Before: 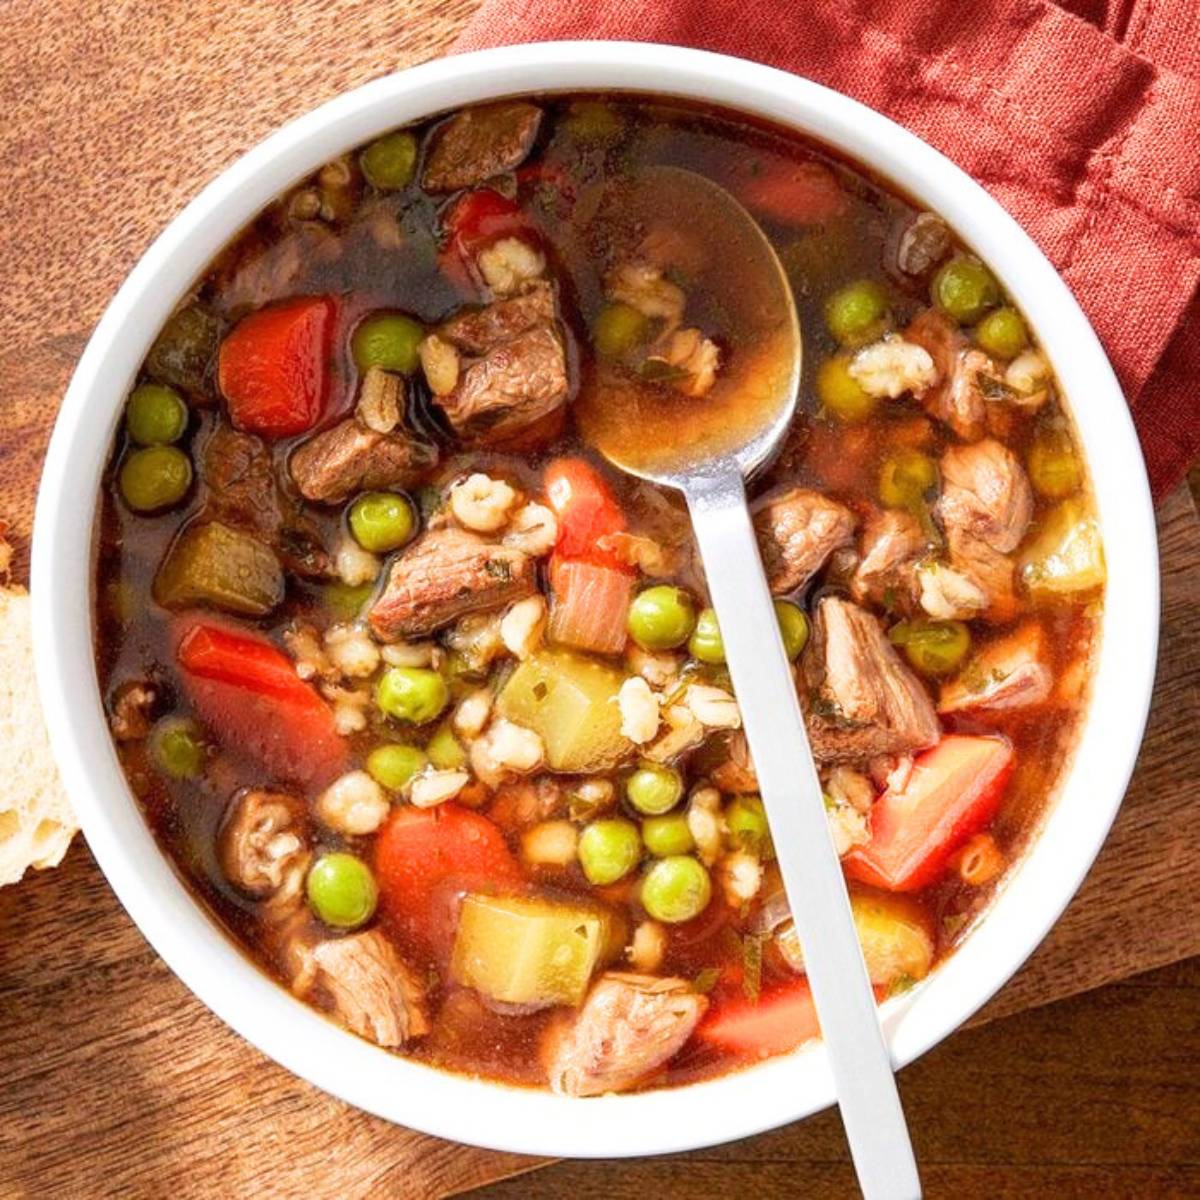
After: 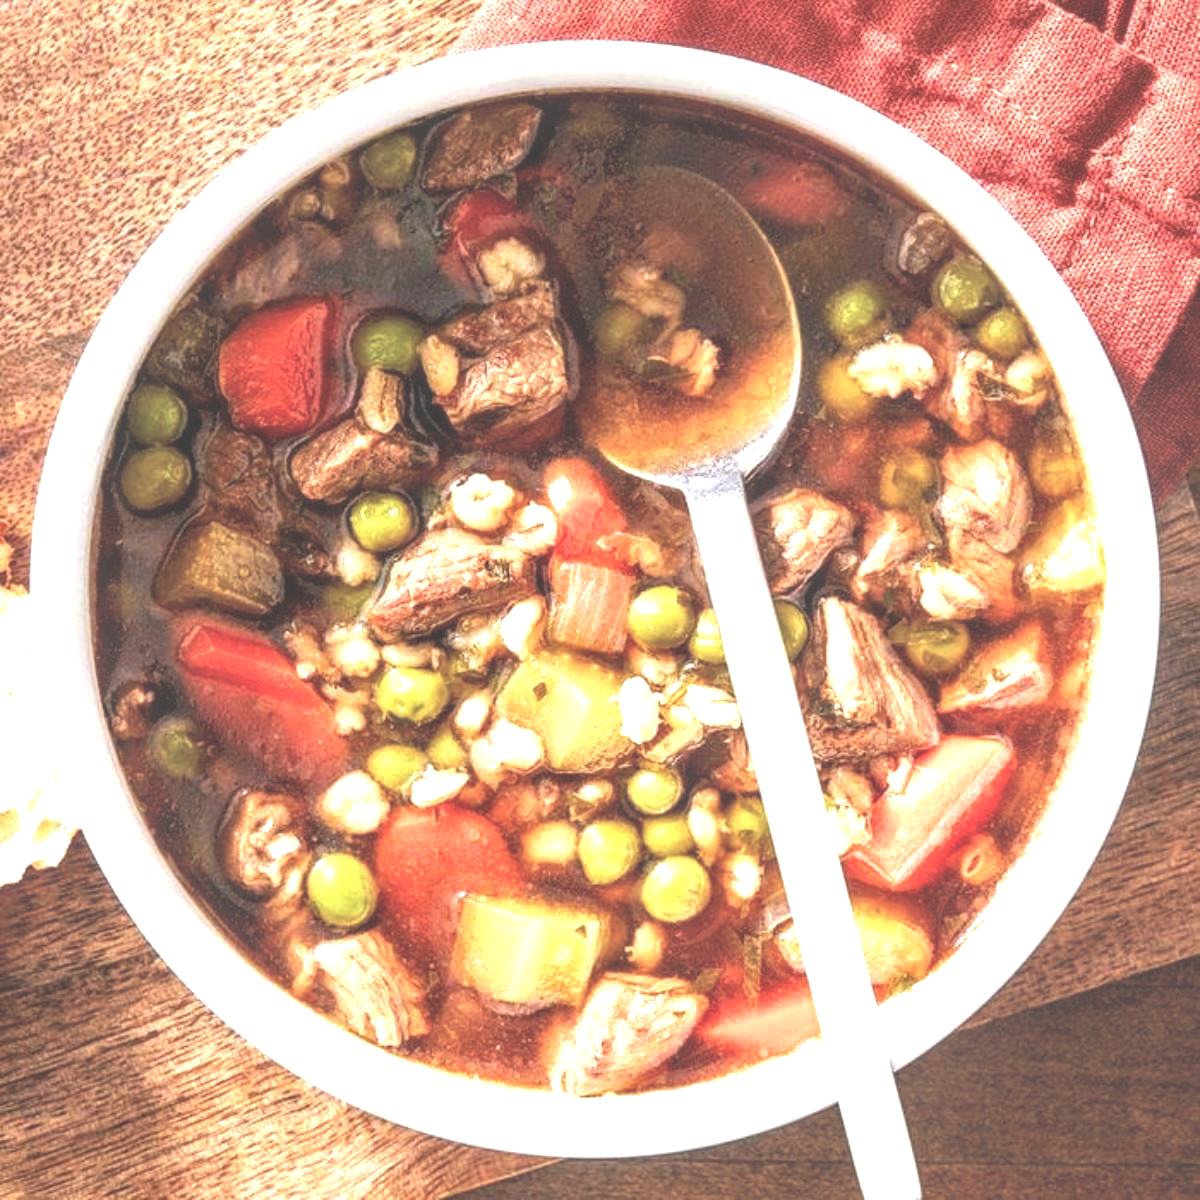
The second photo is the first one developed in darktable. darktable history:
local contrast: detail 160%
exposure: black level correction -0.072, exposure 0.503 EV, compensate exposure bias true, compensate highlight preservation false
